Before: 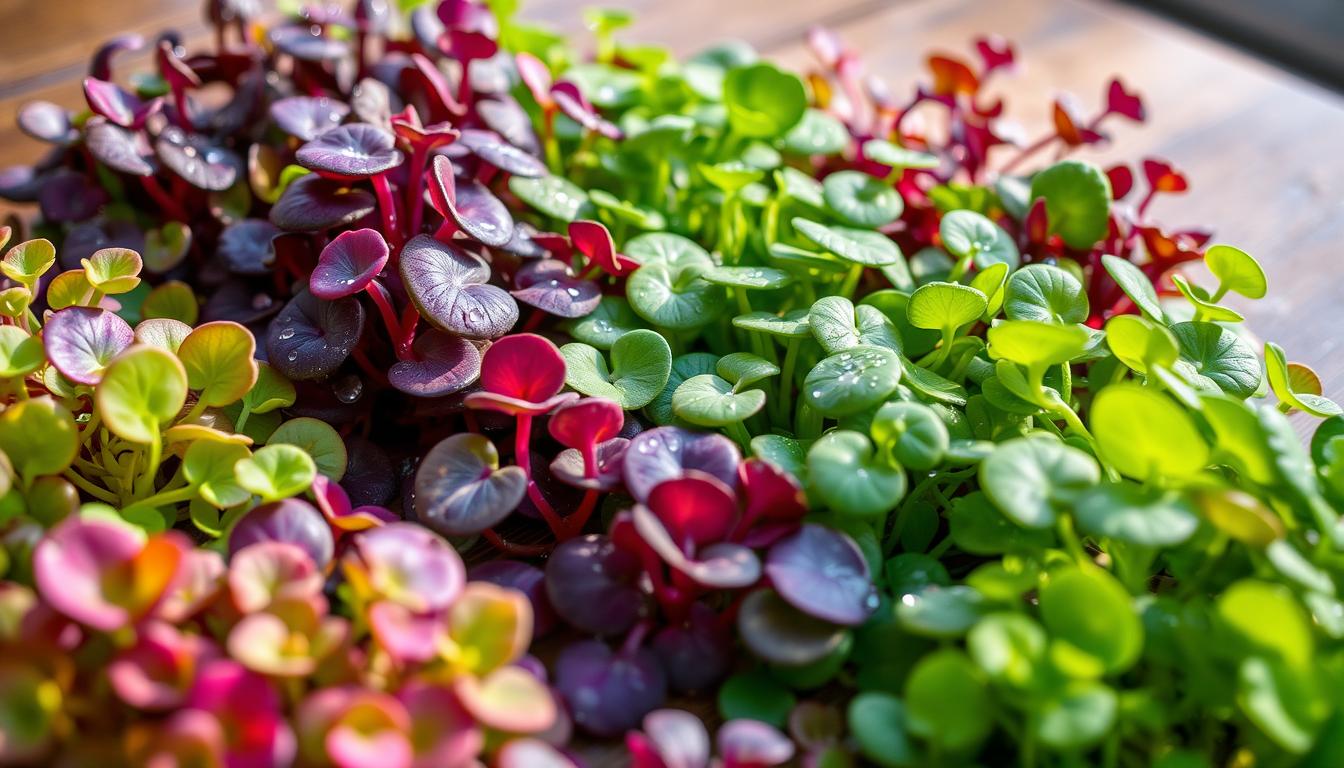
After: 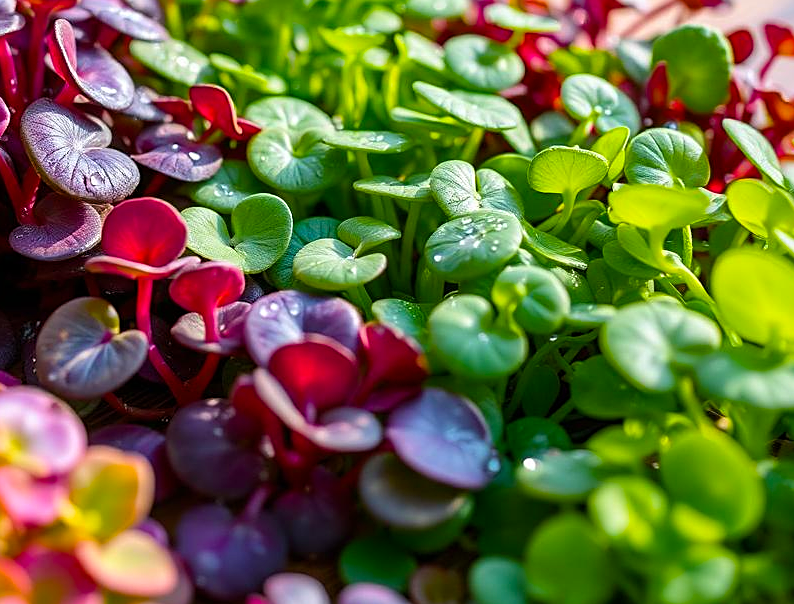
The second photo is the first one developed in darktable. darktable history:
crop and rotate: left 28.256%, top 17.734%, right 12.656%, bottom 3.573%
sharpen: on, module defaults
color balance rgb: perceptual saturation grading › global saturation 20%, global vibrance 20%
